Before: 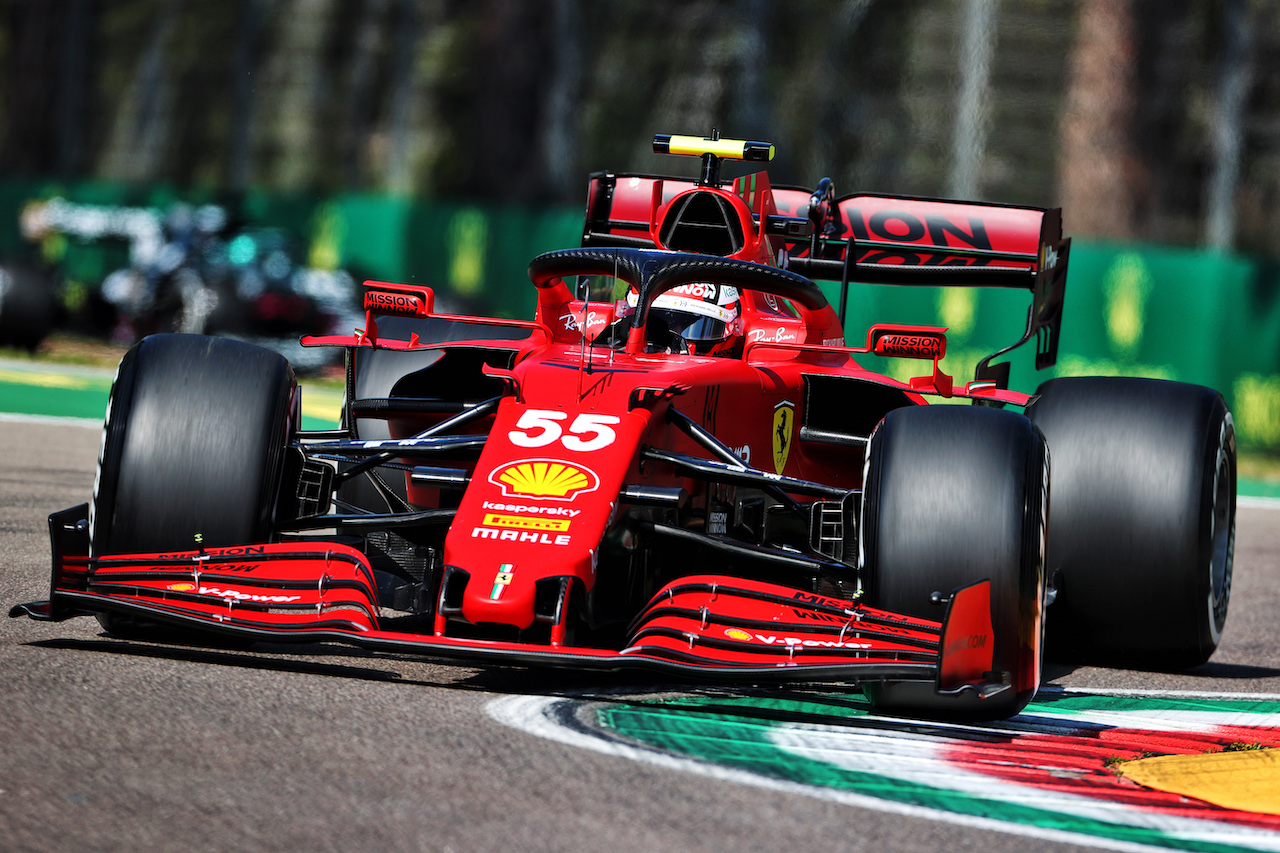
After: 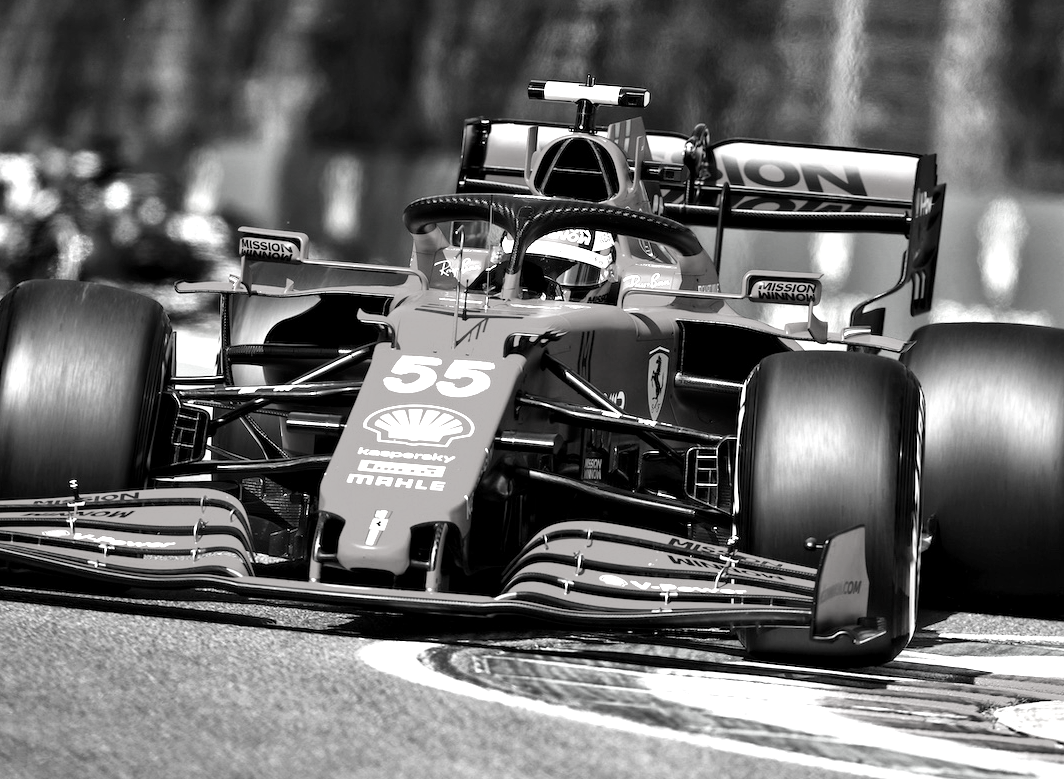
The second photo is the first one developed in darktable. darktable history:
exposure: black level correction 0.001, exposure 1.05 EV, compensate highlight preservation false
crop: left 9.793%, top 6.335%, right 7.005%, bottom 2.339%
base curve: curves: ch0 [(0, 0) (0.303, 0.277) (1, 1)], preserve colors none
contrast brightness saturation: saturation -0.988
